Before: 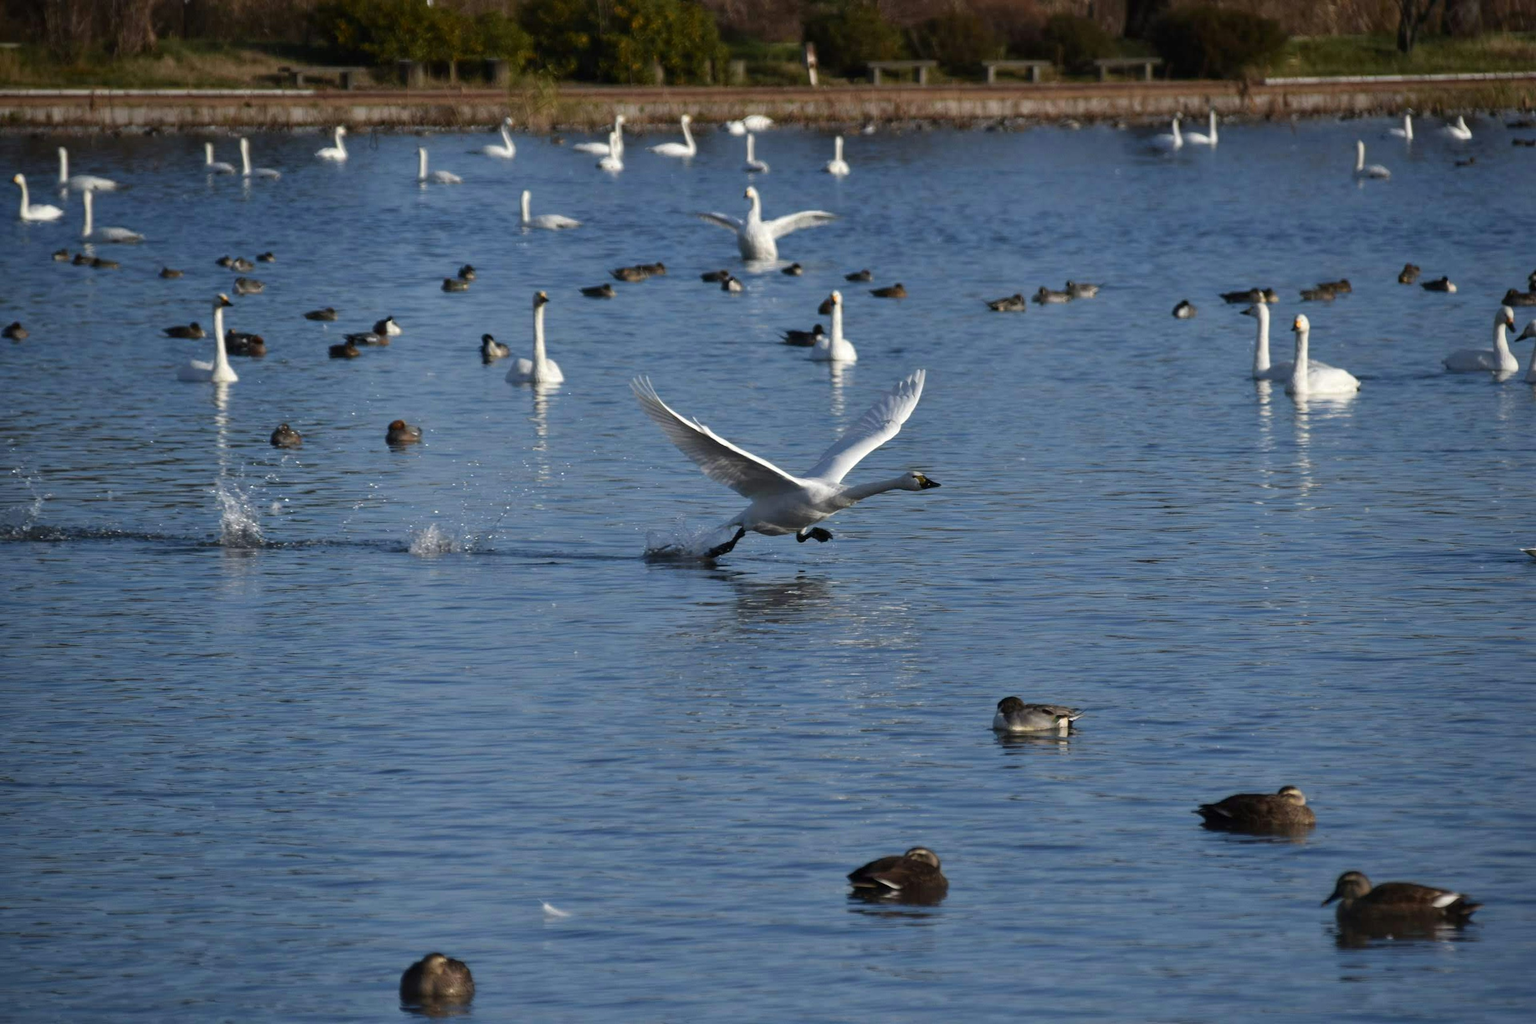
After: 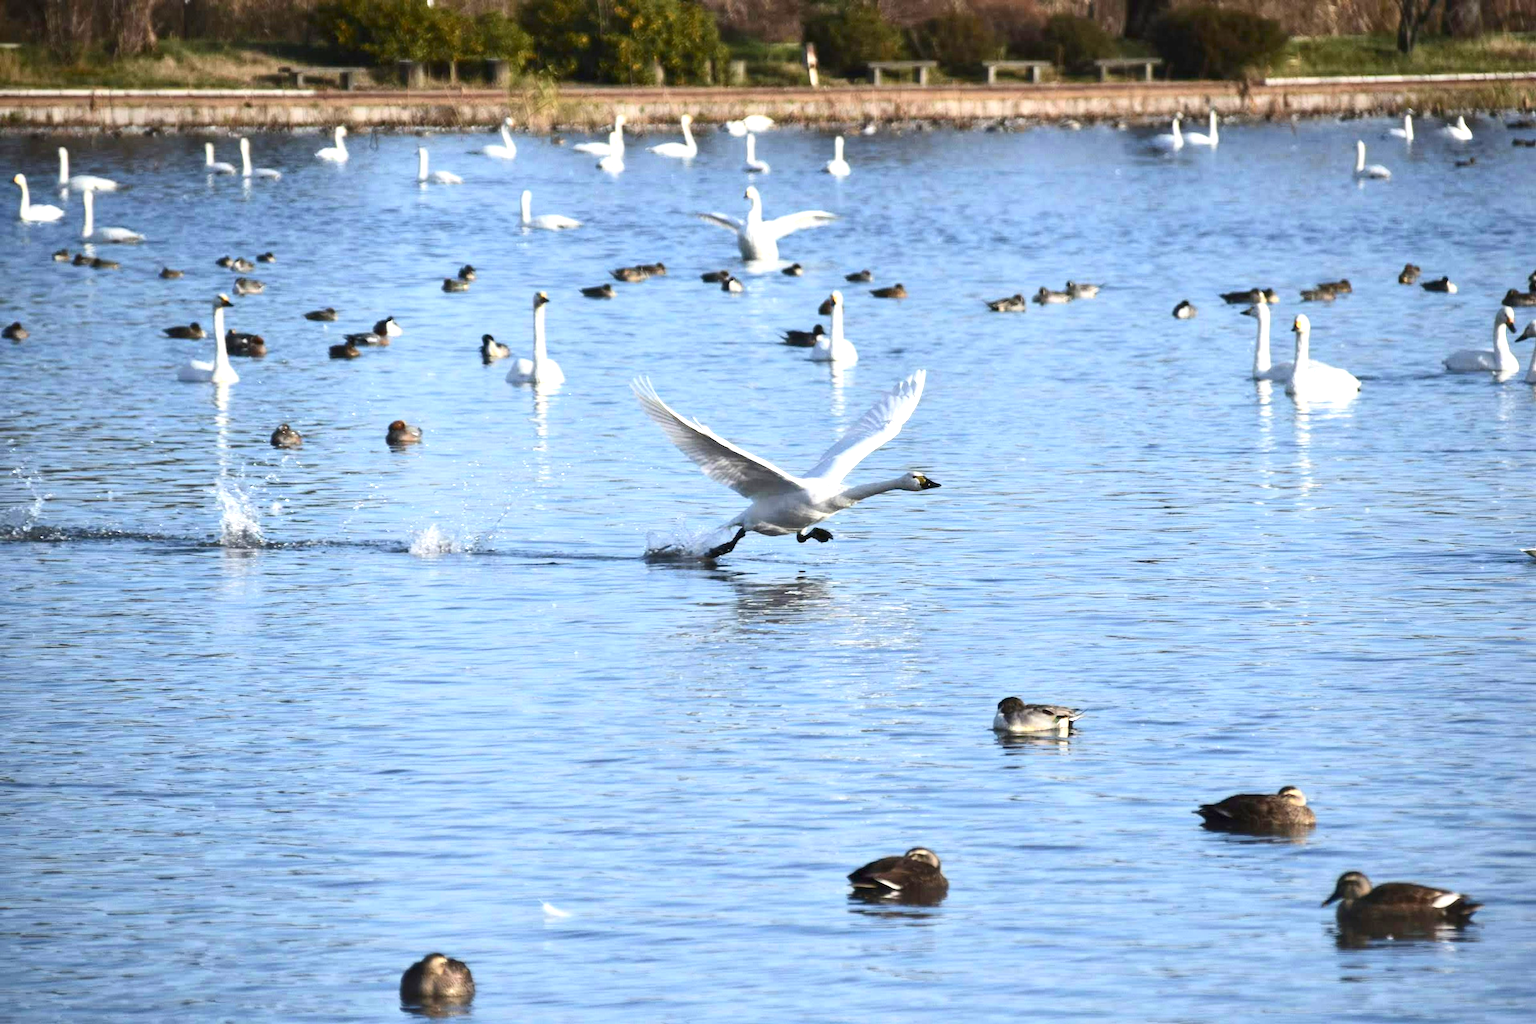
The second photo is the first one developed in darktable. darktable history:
contrast brightness saturation: contrast 0.24, brightness 0.09
exposure: black level correction 0, exposure 1.5 EV, compensate highlight preservation false
